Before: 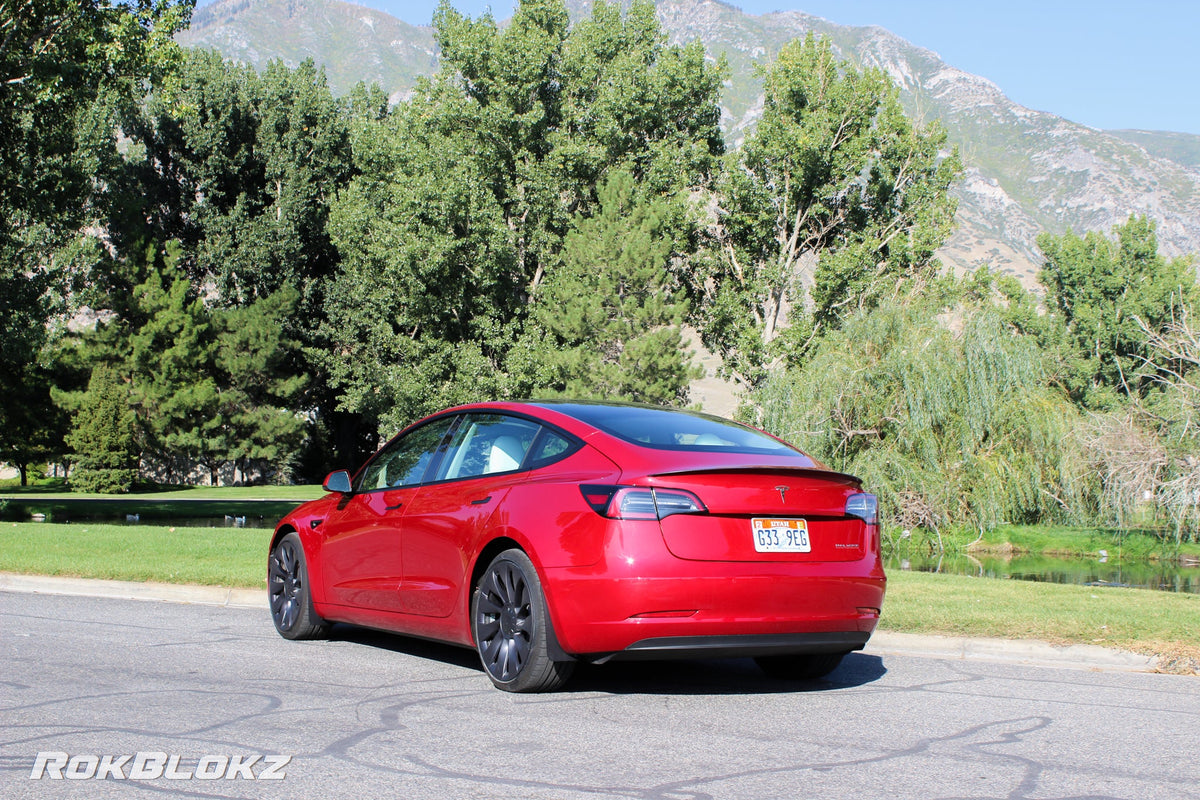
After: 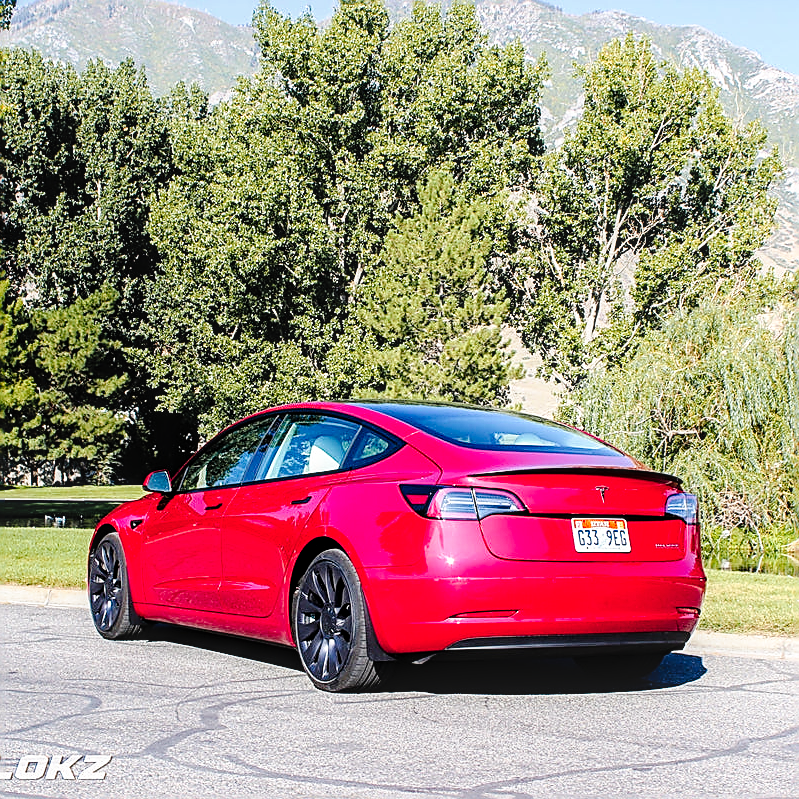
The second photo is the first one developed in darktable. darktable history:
tone curve: curves: ch0 [(0, 0) (0.003, 0.003) (0.011, 0.005) (0.025, 0.008) (0.044, 0.012) (0.069, 0.02) (0.1, 0.031) (0.136, 0.047) (0.177, 0.088) (0.224, 0.141) (0.277, 0.222) (0.335, 0.32) (0.399, 0.422) (0.468, 0.523) (0.543, 0.621) (0.623, 0.715) (0.709, 0.796) (0.801, 0.88) (0.898, 0.962) (1, 1)], preserve colors none
sharpen: radius 1.685, amount 1.294
local contrast: on, module defaults
crop and rotate: left 15.055%, right 18.278%
tone equalizer: on, module defaults
white balance: red 1.009, blue 0.985
color zones: curves: ch1 [(0.309, 0.524) (0.41, 0.329) (0.508, 0.509)]; ch2 [(0.25, 0.457) (0.75, 0.5)]
